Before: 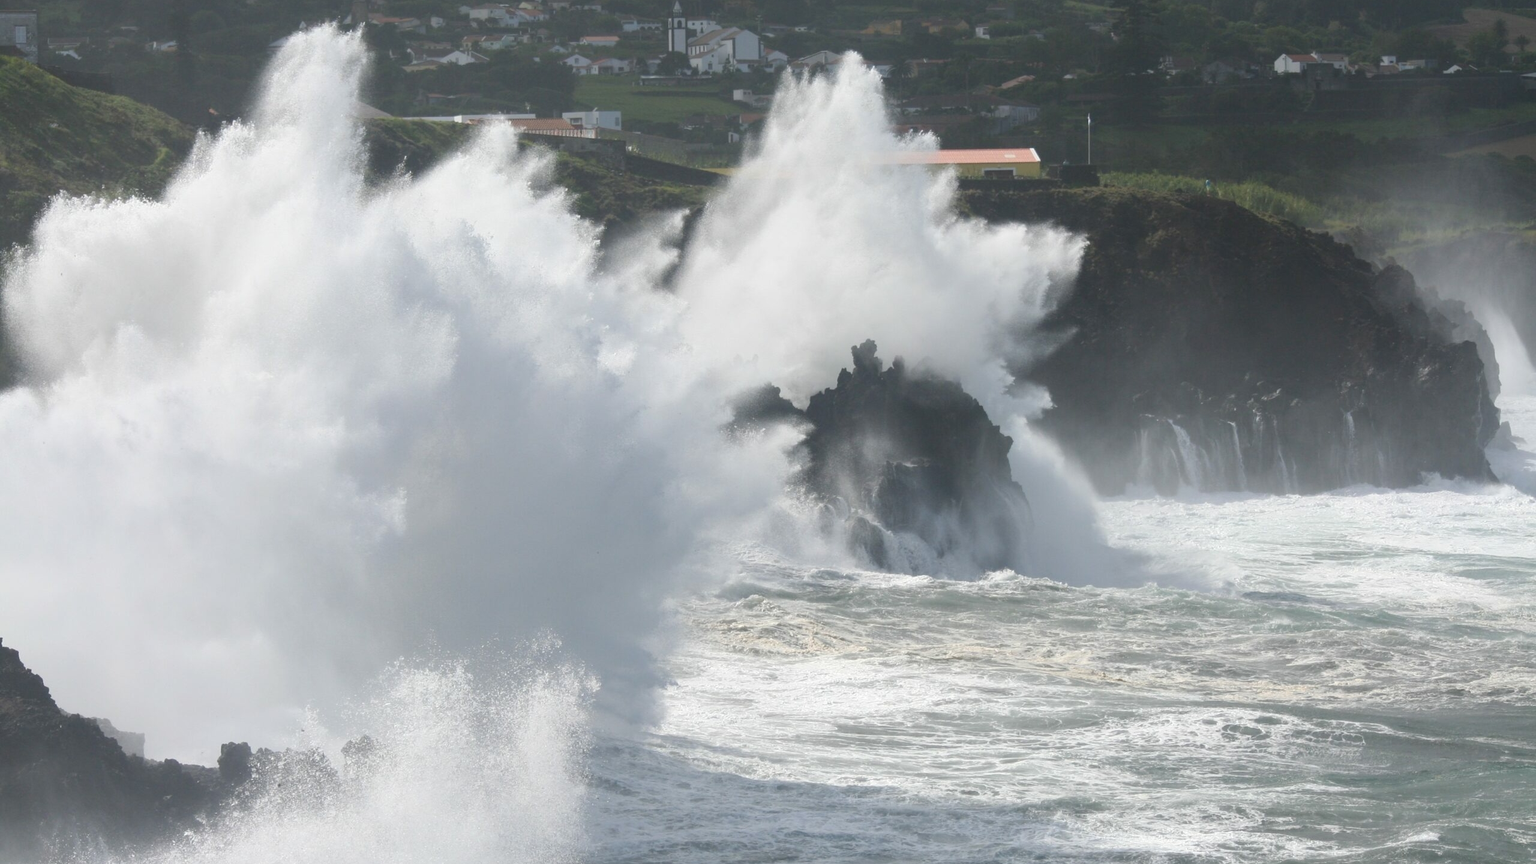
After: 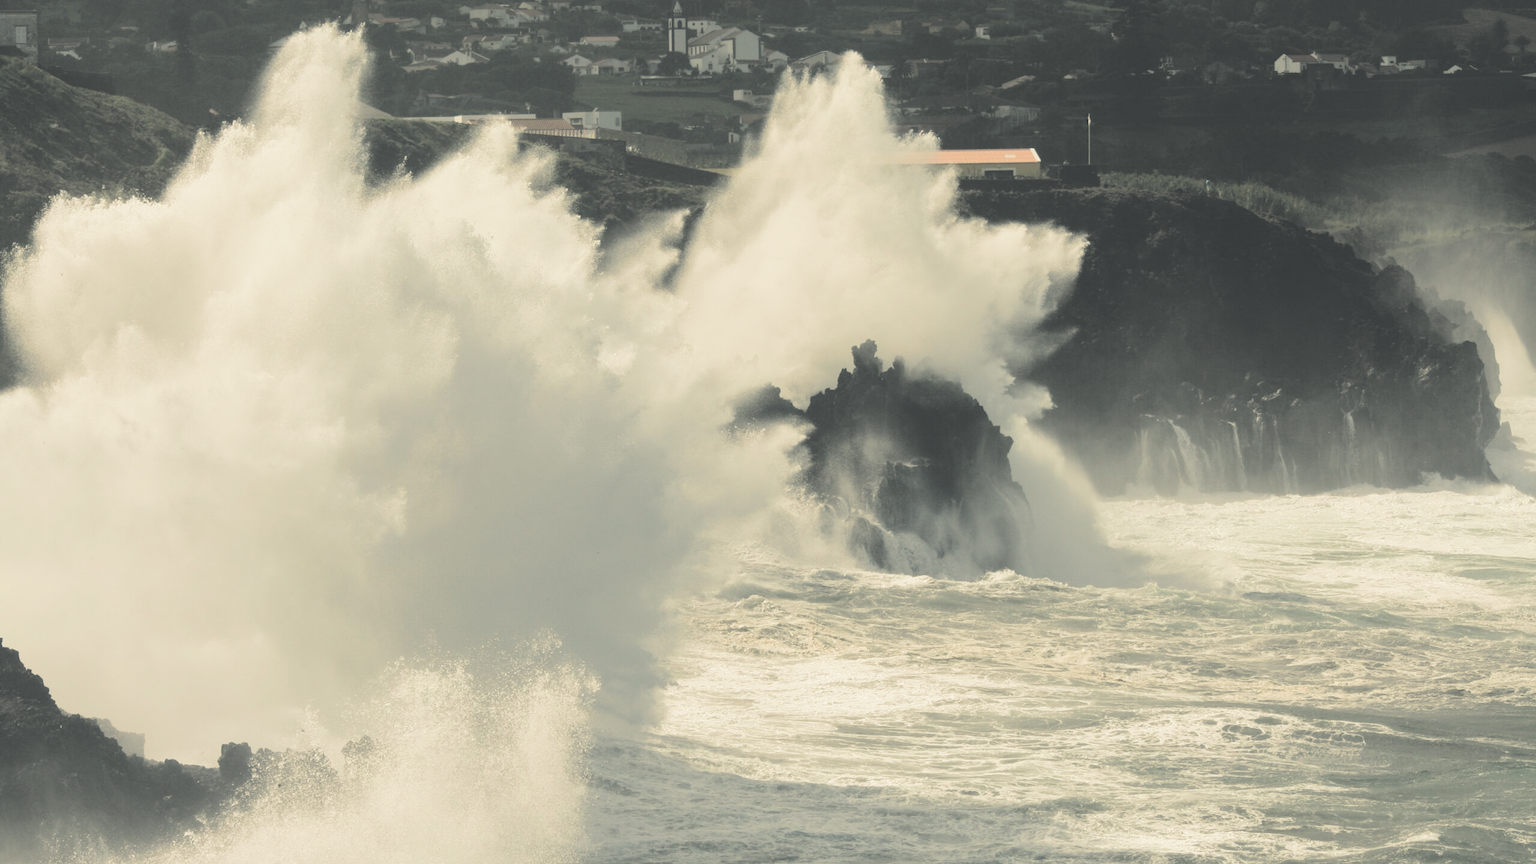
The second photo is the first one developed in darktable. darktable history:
base curve: curves: ch0 [(0, 0.024) (0.055, 0.065) (0.121, 0.166) (0.236, 0.319) (0.693, 0.726) (1, 1)], preserve colors none
split-toning: shadows › hue 190.8°, shadows › saturation 0.05, highlights › hue 54°, highlights › saturation 0.05, compress 0%
white balance: red 1.08, blue 0.791
